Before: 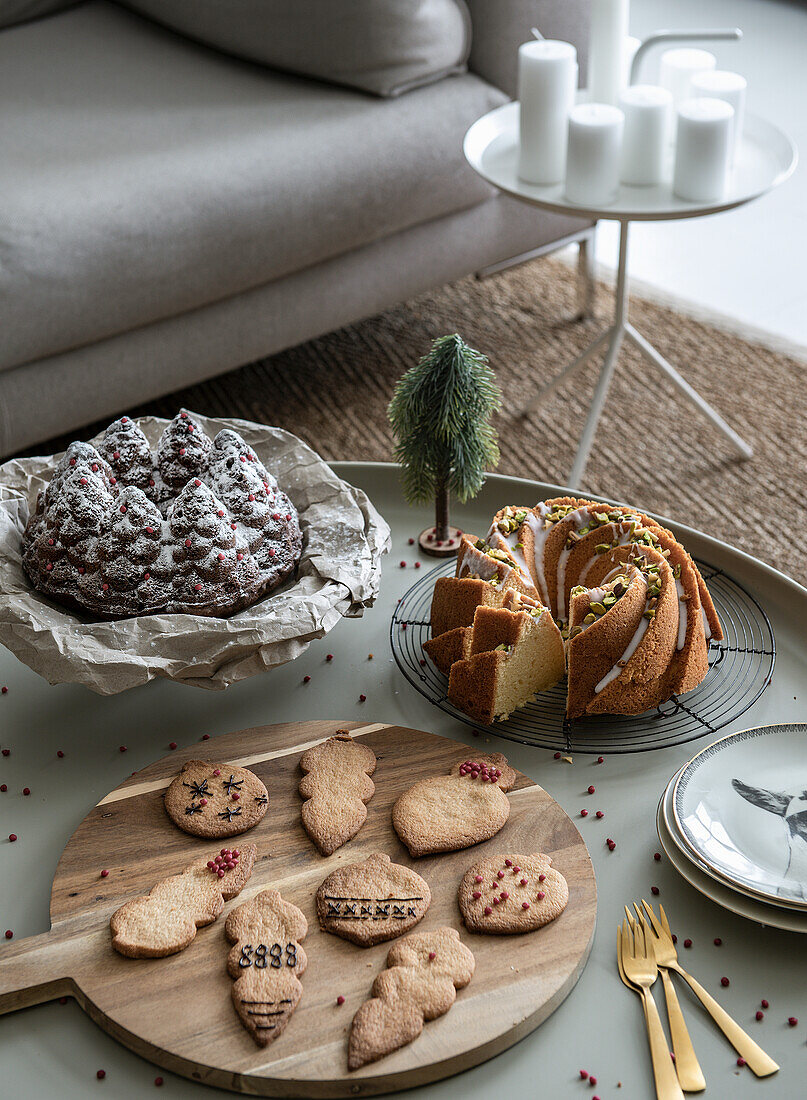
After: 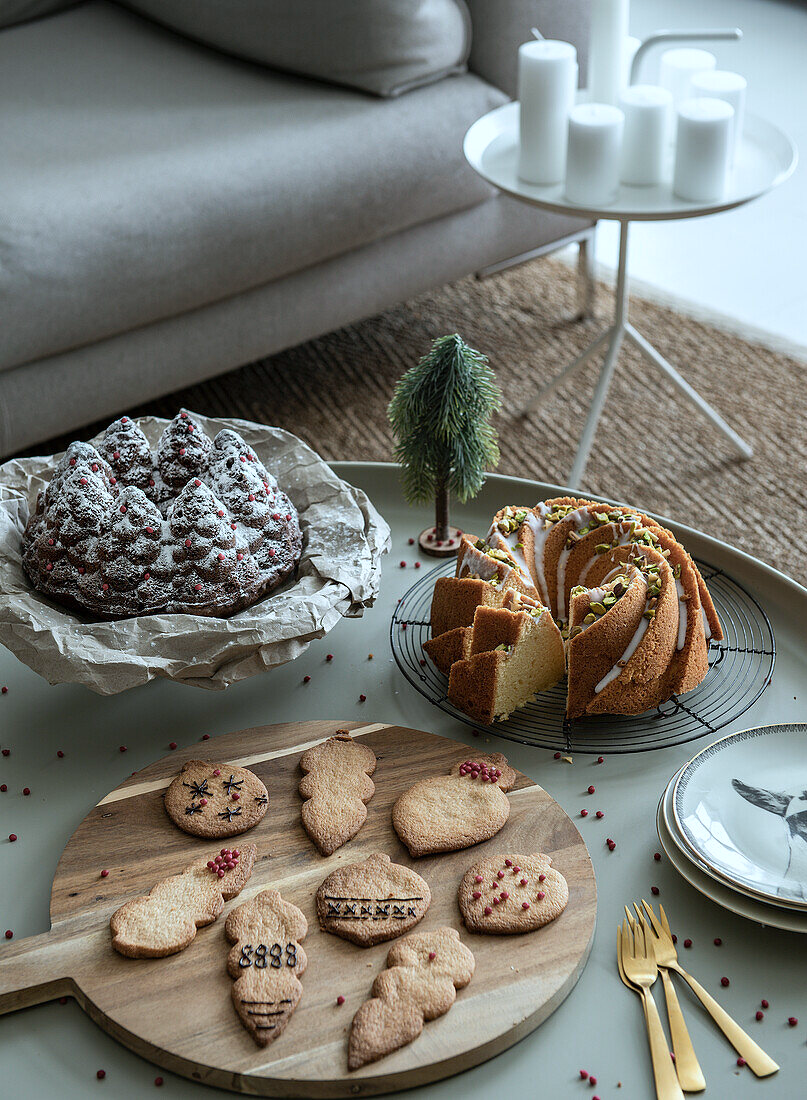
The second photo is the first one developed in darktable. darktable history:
color calibration: illuminant Planckian (black body), adaptation linear Bradford (ICC v4), x 0.361, y 0.366, temperature 4508.81 K
